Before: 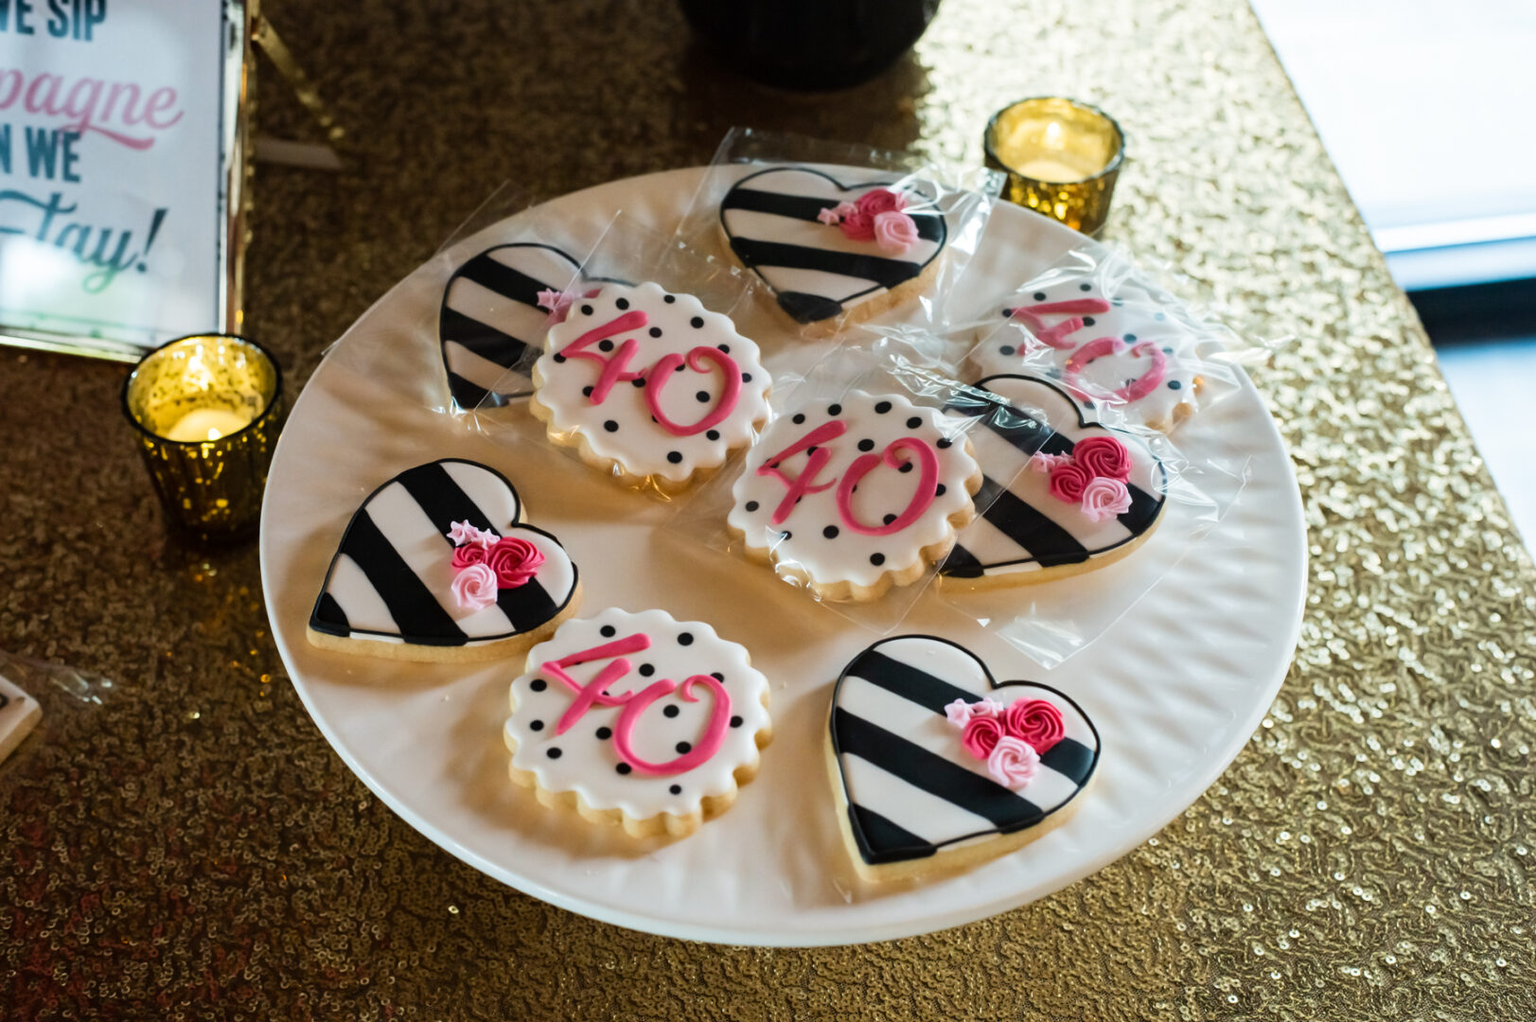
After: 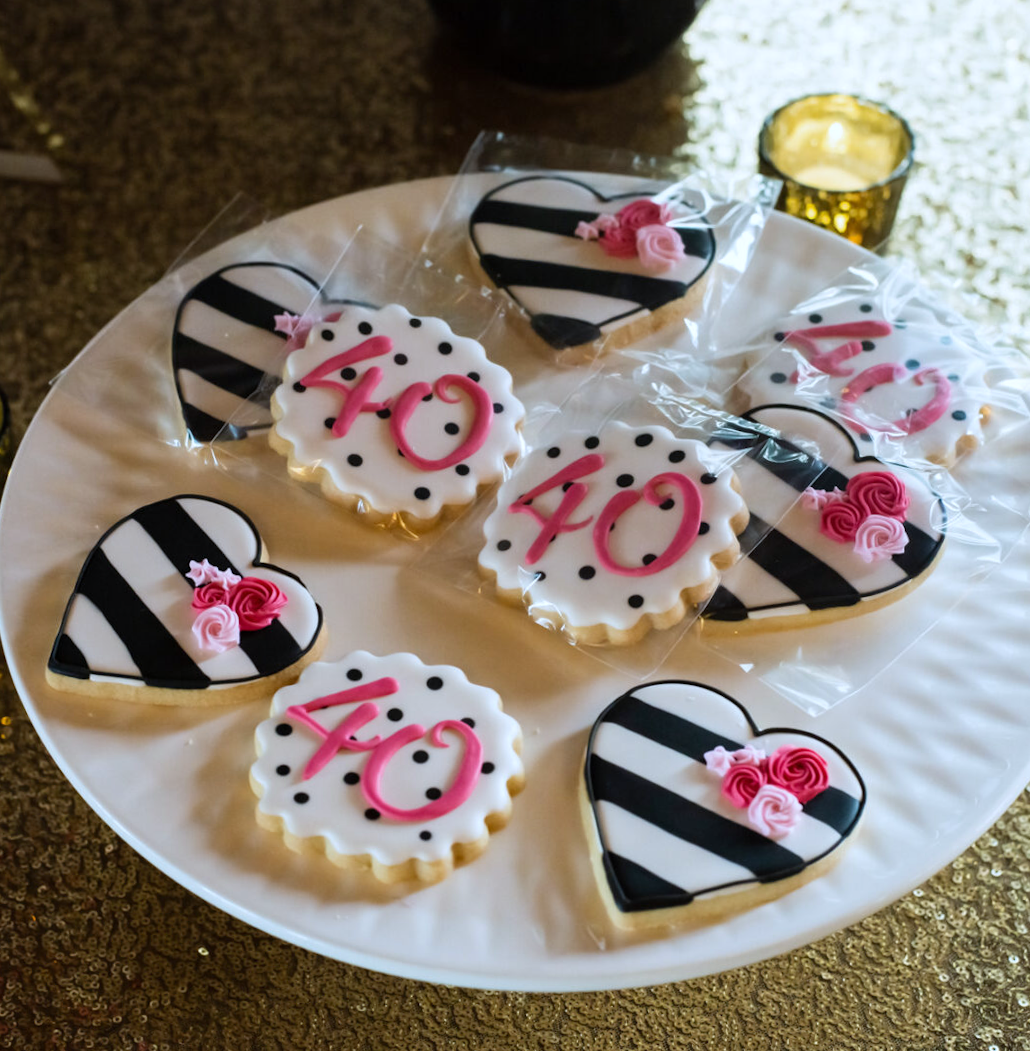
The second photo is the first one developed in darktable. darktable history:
rotate and perspective: rotation 0.074°, lens shift (vertical) 0.096, lens shift (horizontal) -0.041, crop left 0.043, crop right 0.952, crop top 0.024, crop bottom 0.979
crop and rotate: left 15.446%, right 17.836%
white balance: red 0.954, blue 1.079
